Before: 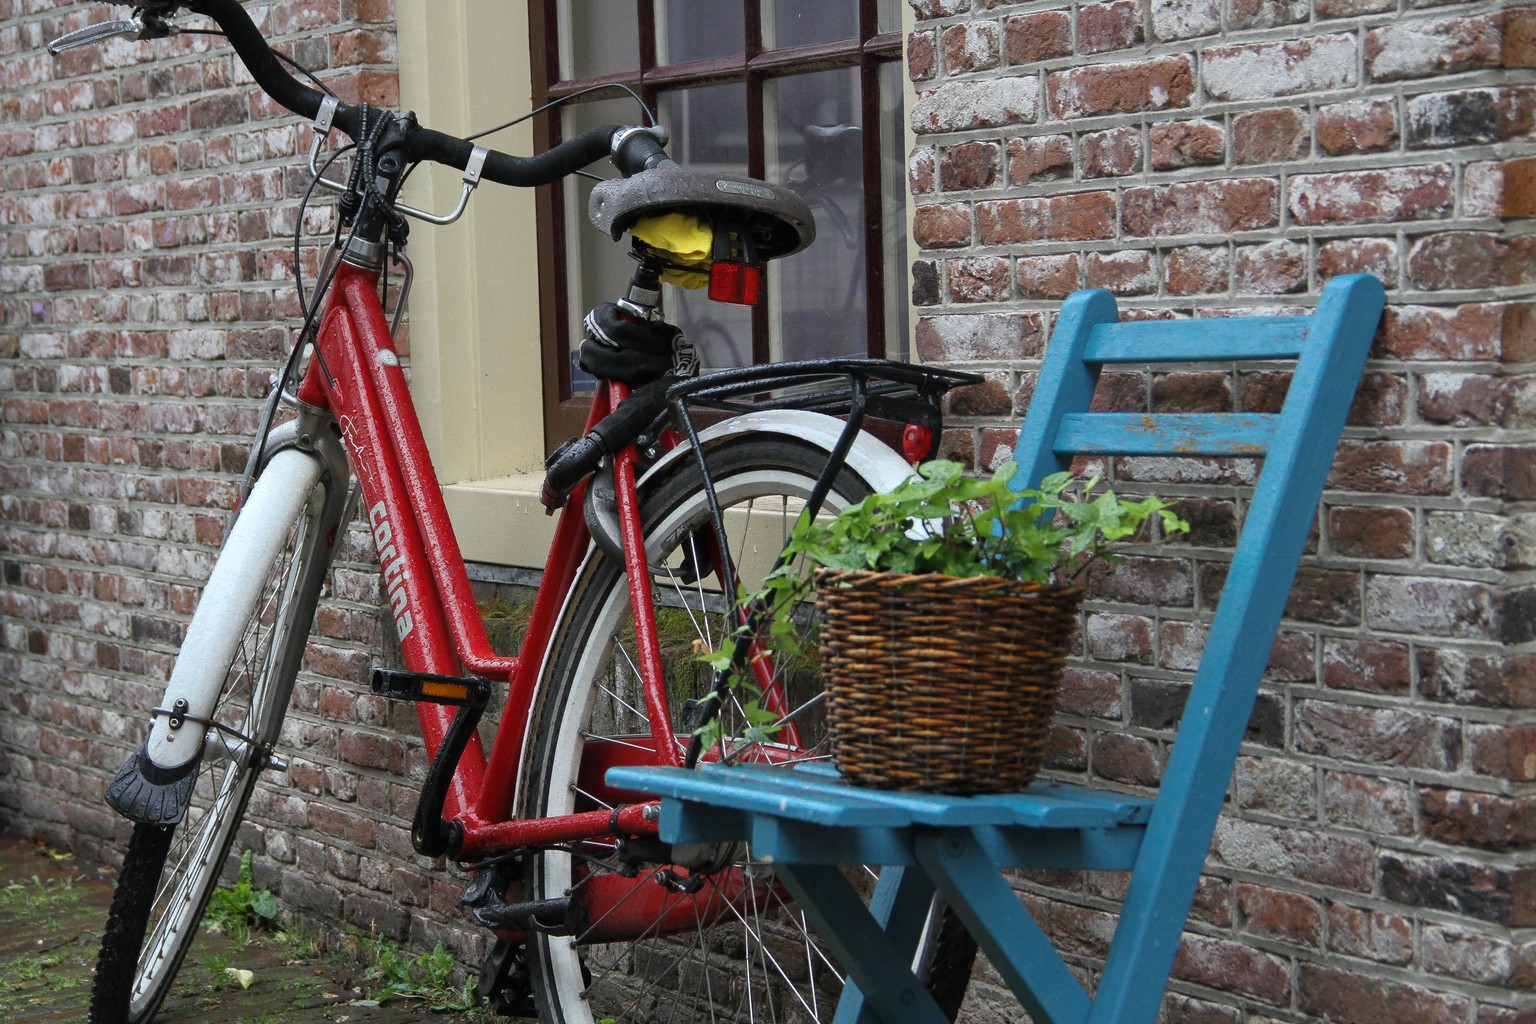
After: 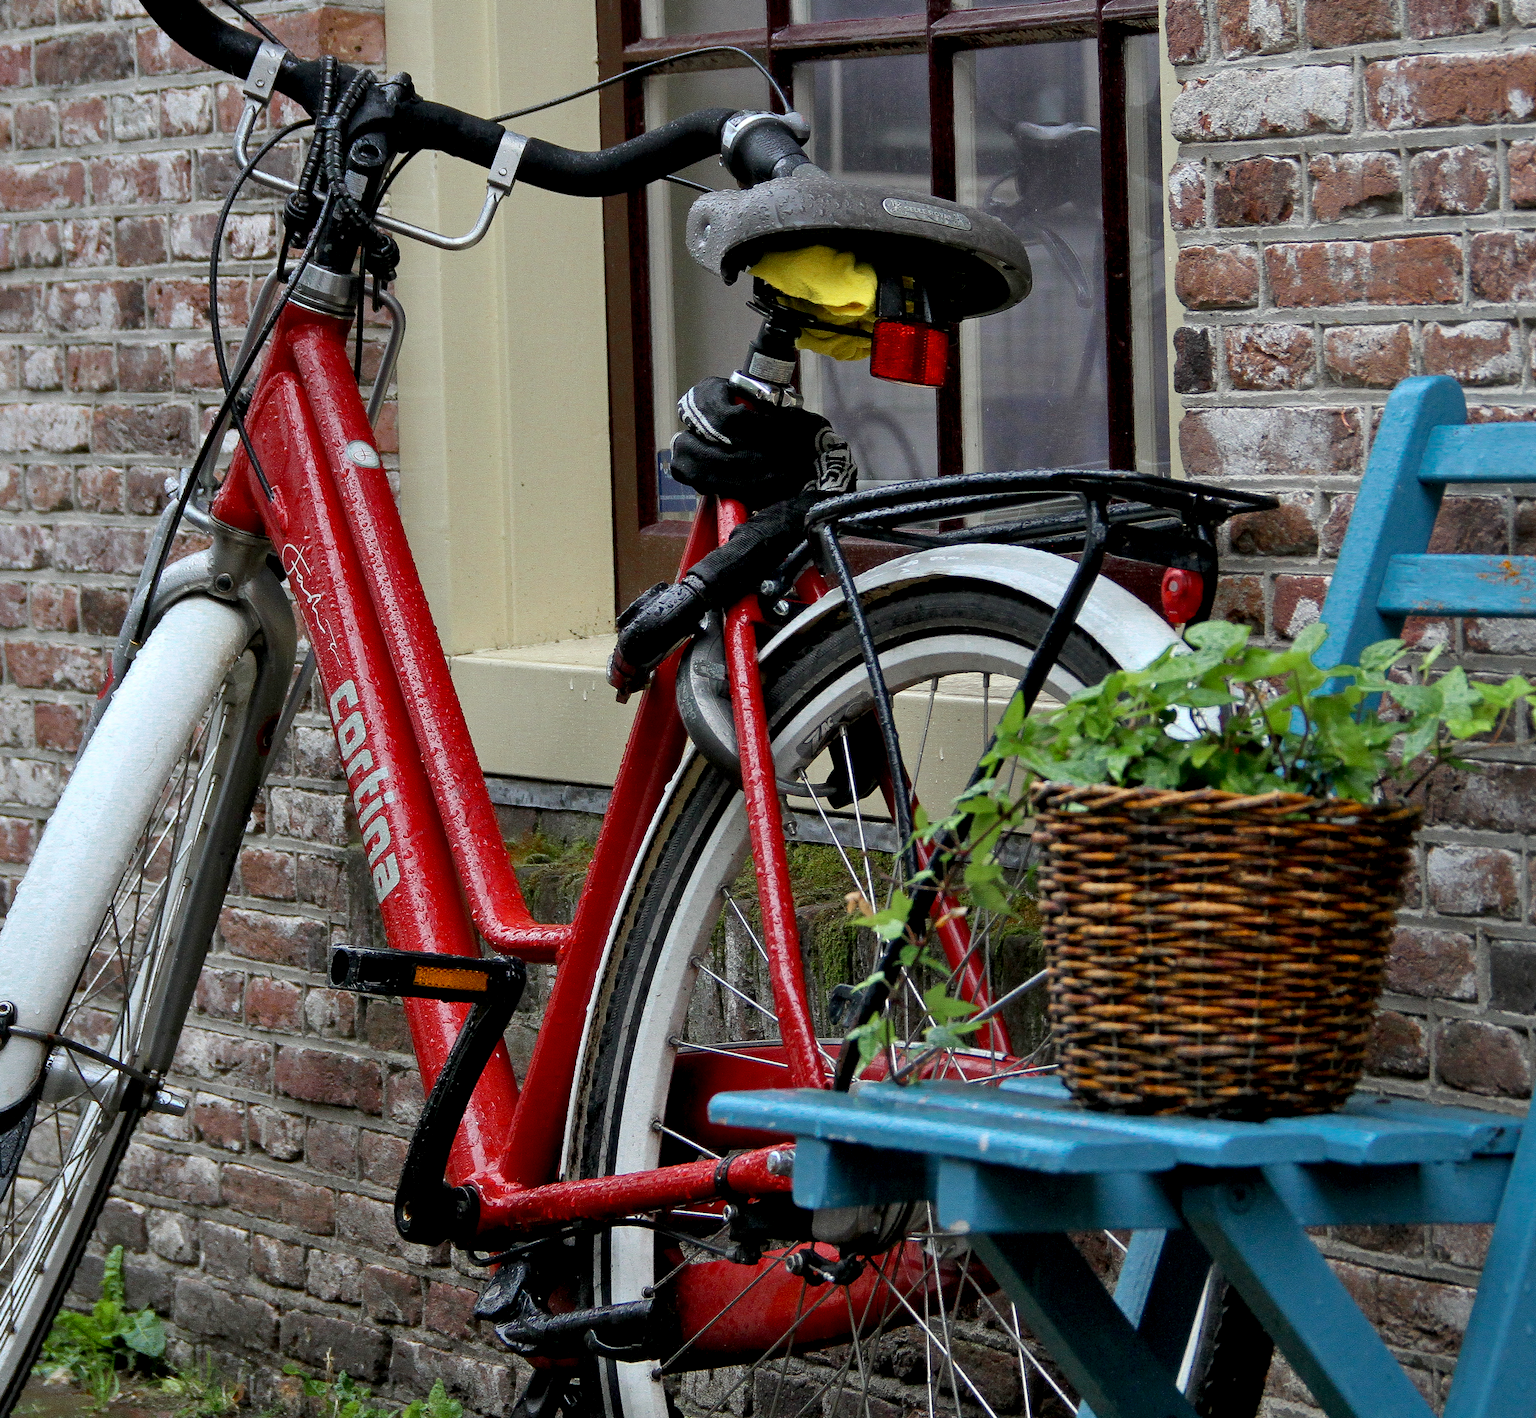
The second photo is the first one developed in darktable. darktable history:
exposure: black level correction 0.01, exposure 0.011 EV, compensate highlight preservation false
crop and rotate: left 12.673%, right 20.66%
shadows and highlights: shadows 37.27, highlights -28.18, soften with gaussian
rotate and perspective: rotation -0.013°, lens shift (vertical) -0.027, lens shift (horizontal) 0.178, crop left 0.016, crop right 0.989, crop top 0.082, crop bottom 0.918
